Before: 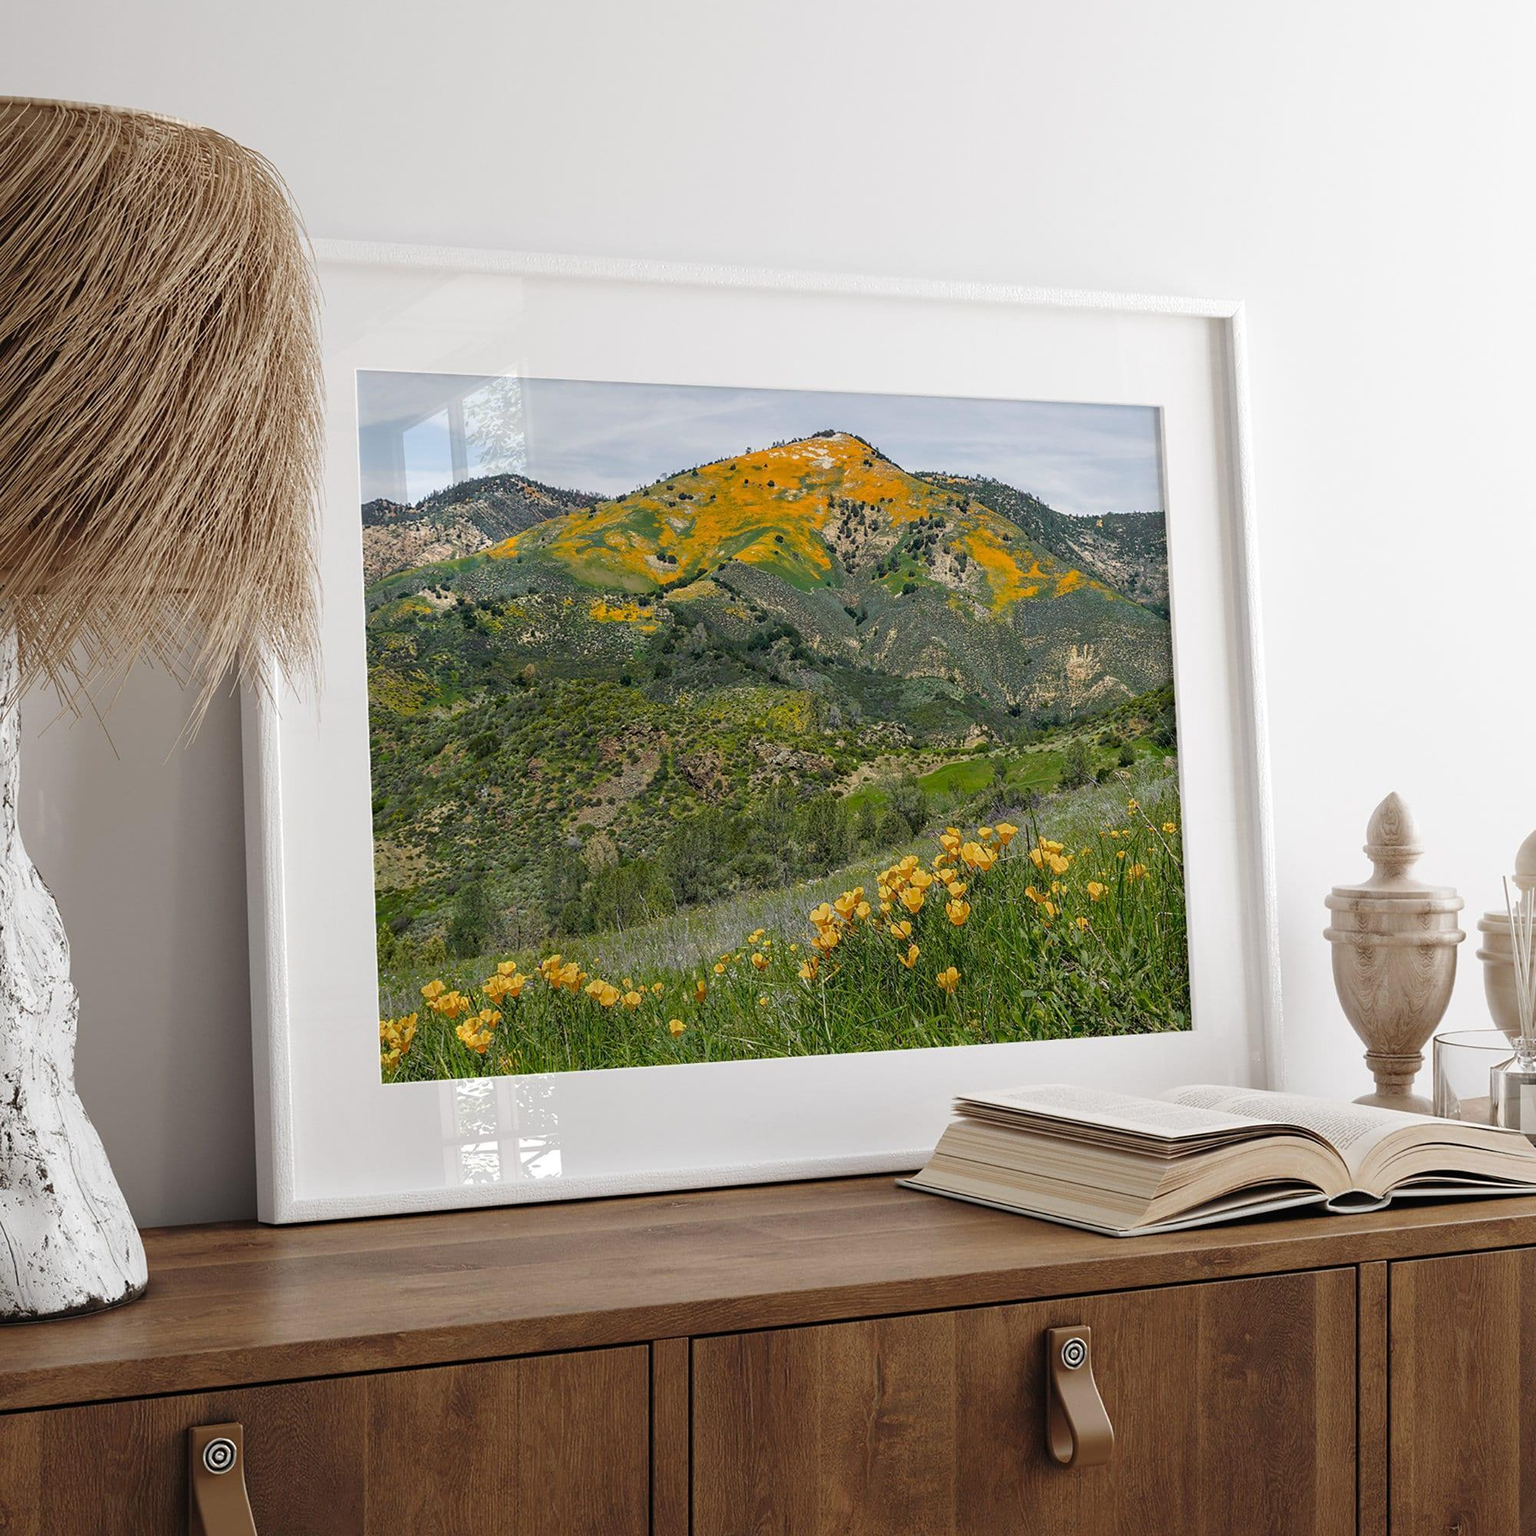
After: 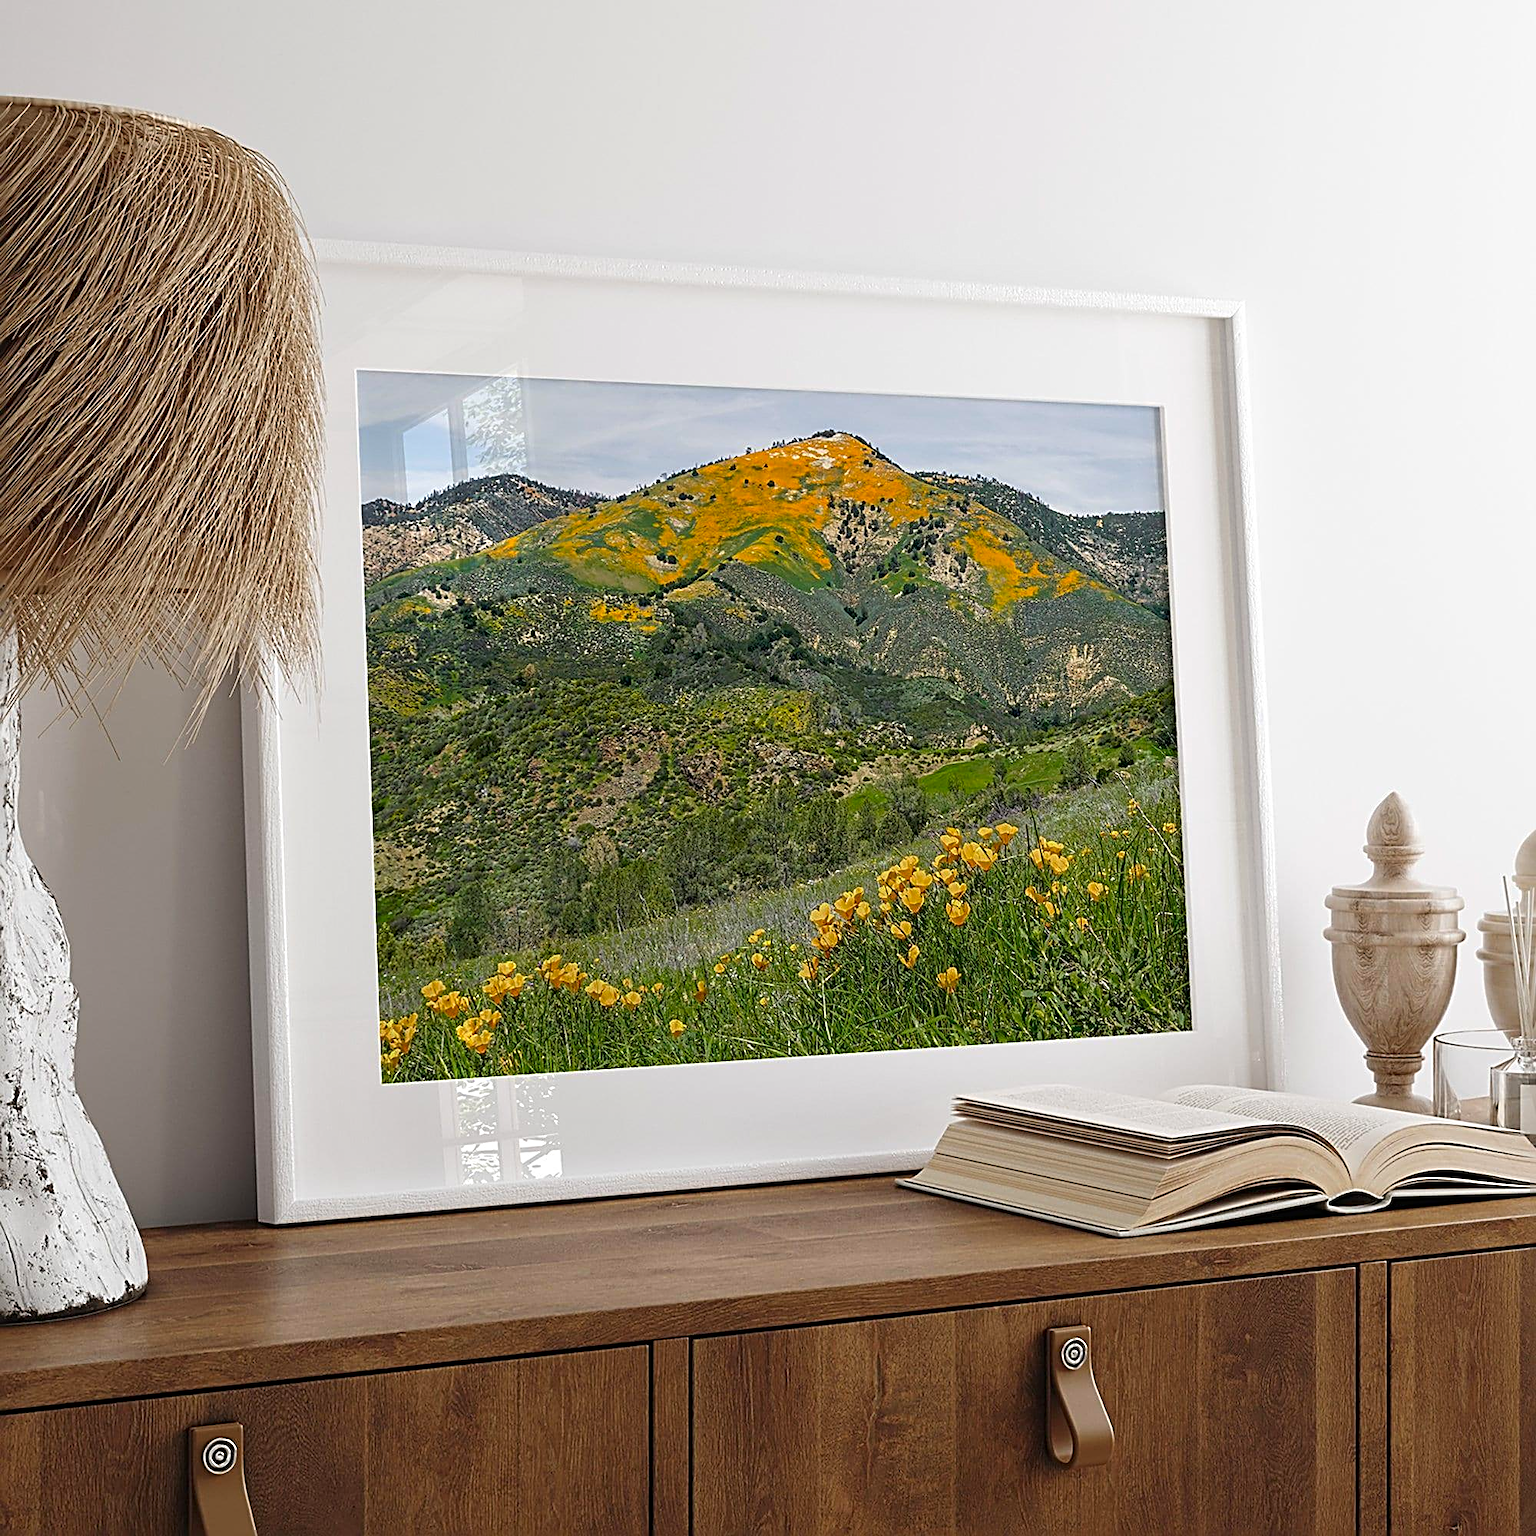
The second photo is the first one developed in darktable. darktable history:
tone equalizer: on, module defaults
contrast brightness saturation: contrast 0.04, saturation 0.16
sharpen: radius 3.025, amount 0.757
